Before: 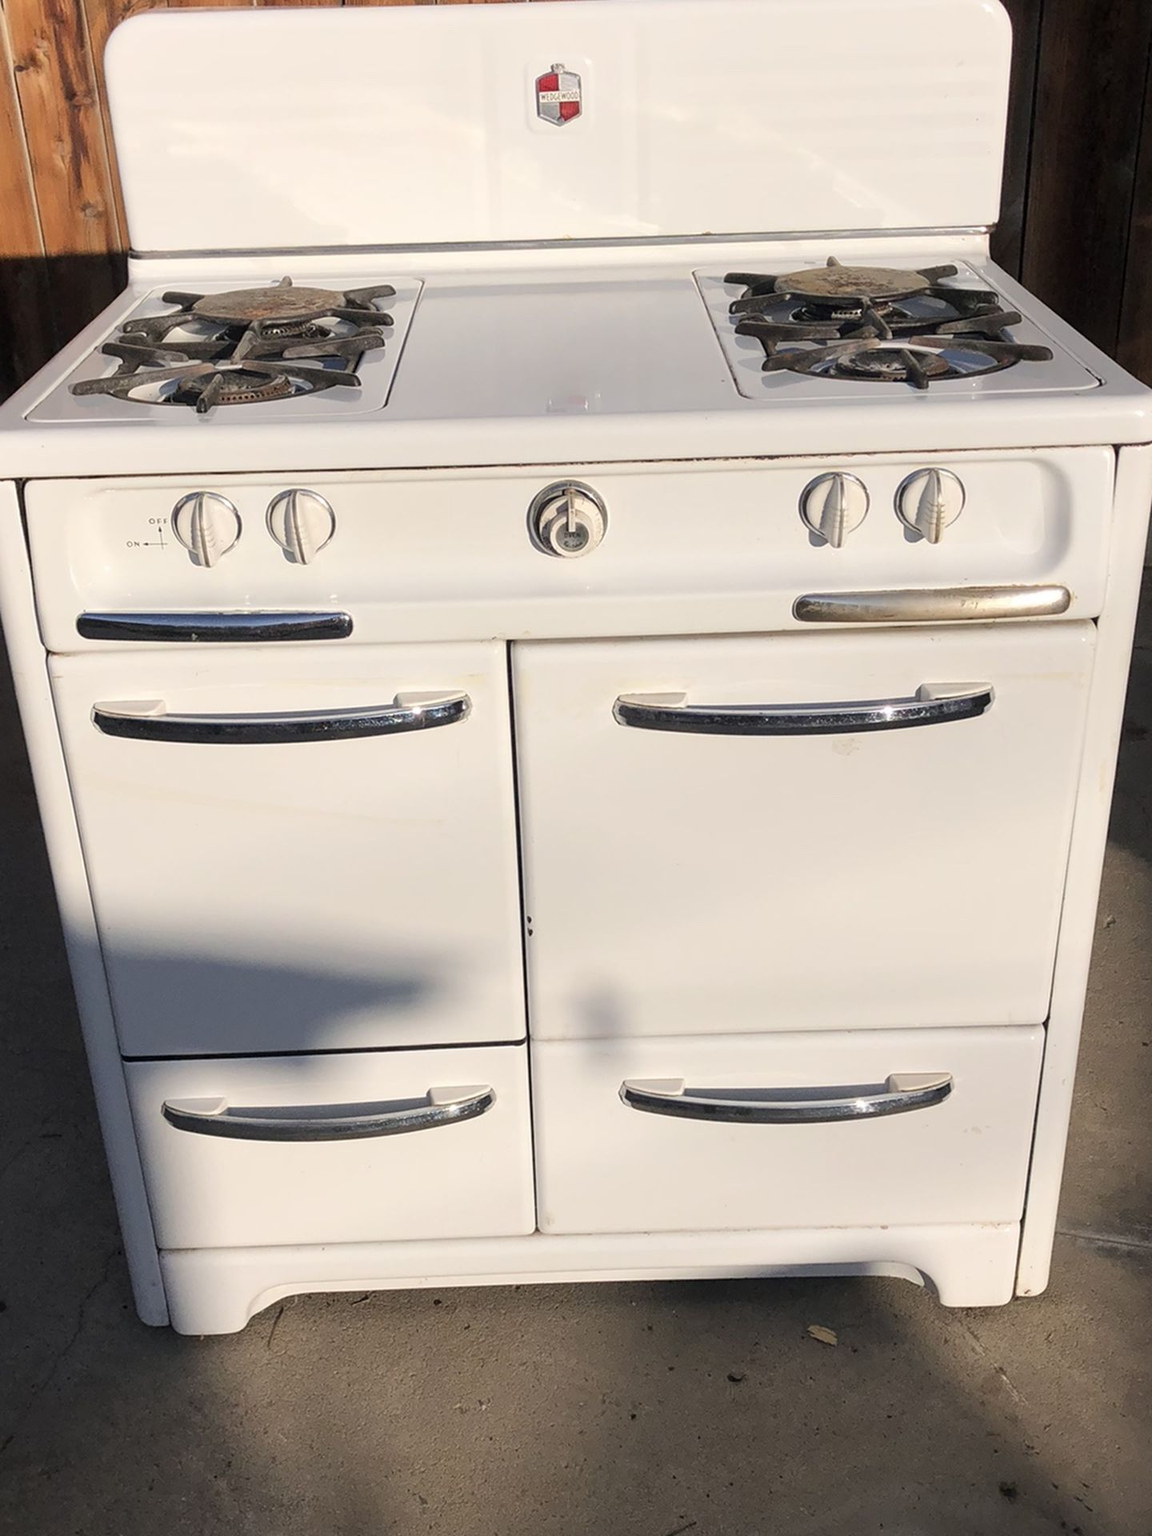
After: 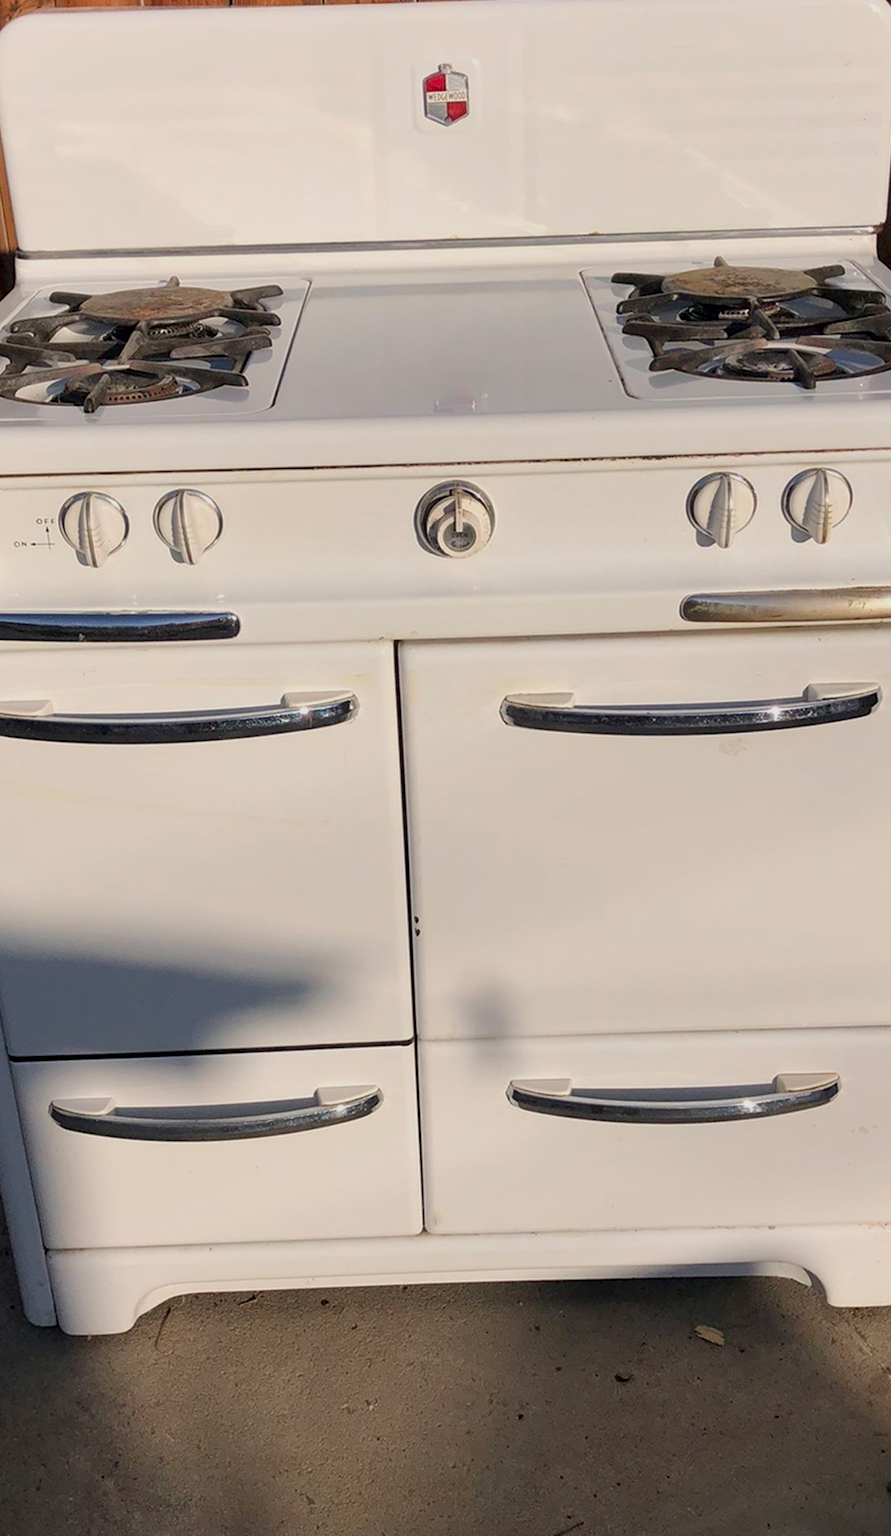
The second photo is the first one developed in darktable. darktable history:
crop: left 9.859%, right 12.729%
exposure: black level correction 0.005, exposure 0.006 EV, compensate highlight preservation false
shadows and highlights: radius 121.79, shadows 21.38, white point adjustment -9.66, highlights -13.68, soften with gaussian
